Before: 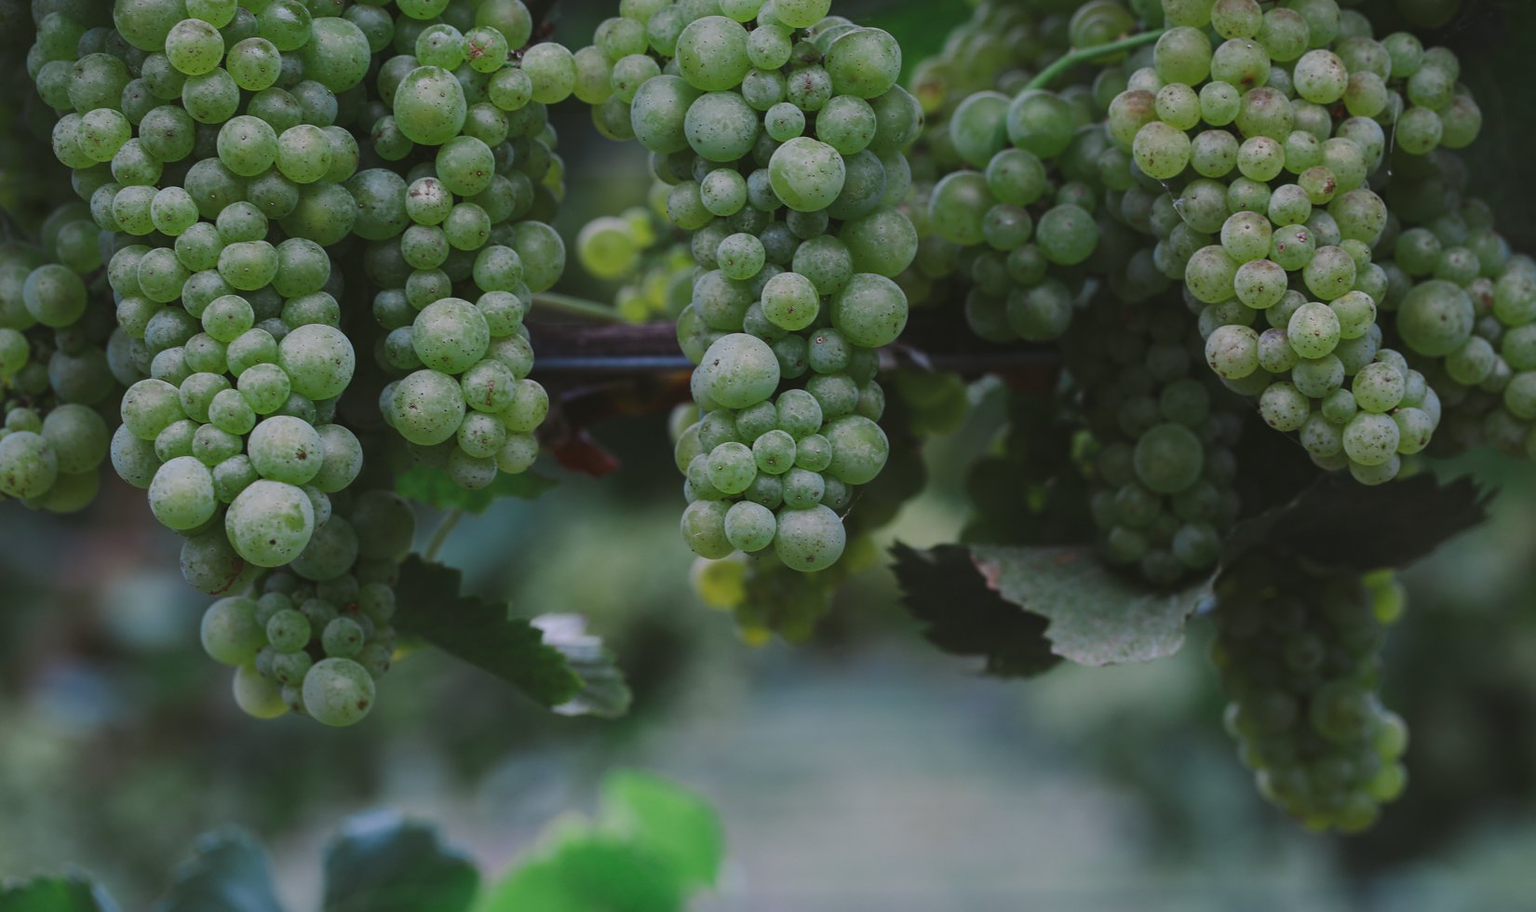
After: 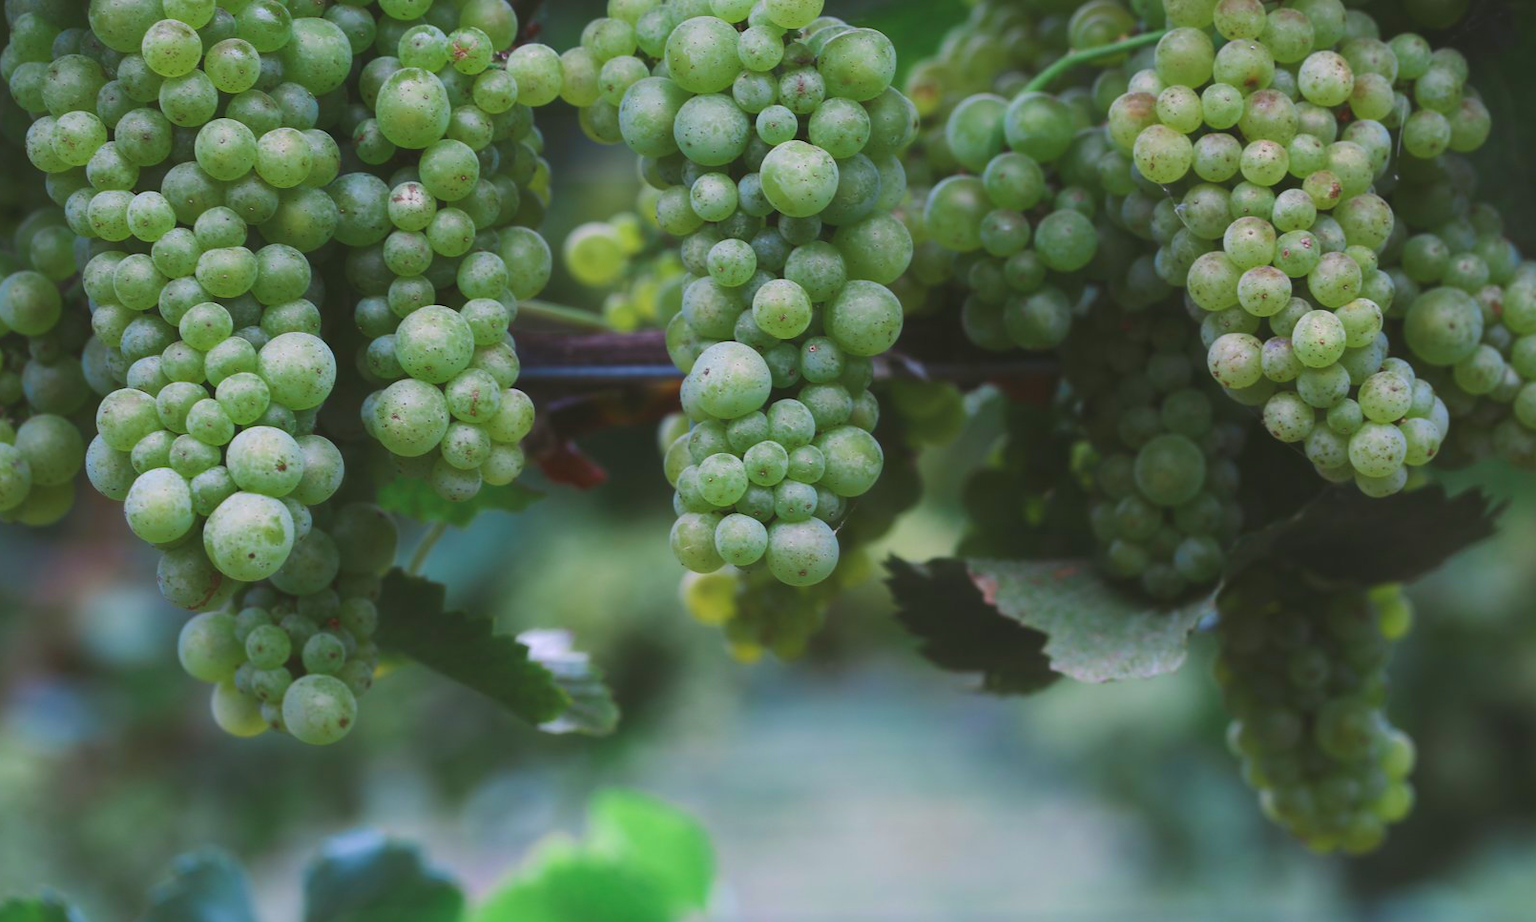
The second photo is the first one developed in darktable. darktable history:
base curve: curves: ch0 [(0, 0) (0.472, 0.455) (1, 1)], preserve colors none
contrast equalizer: octaves 7, y [[0.502, 0.505, 0.512, 0.529, 0.564, 0.588], [0.5 ×6], [0.502, 0.505, 0.512, 0.529, 0.564, 0.588], [0, 0.001, 0.001, 0.004, 0.008, 0.011], [0, 0.001, 0.001, 0.004, 0.008, 0.011]], mix -1
crop and rotate: left 1.774%, right 0.633%, bottom 1.28%
velvia: on, module defaults
exposure: black level correction 0, exposure 0.7 EV, compensate exposure bias true, compensate highlight preservation false
